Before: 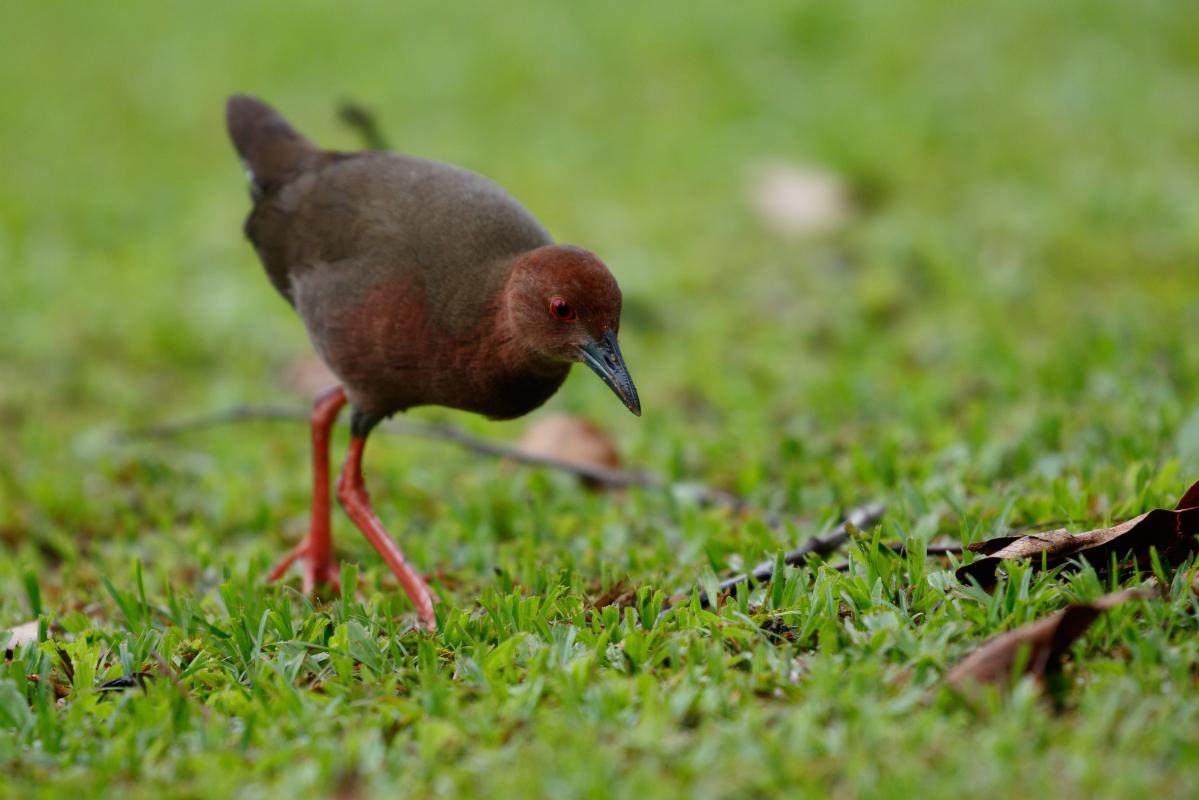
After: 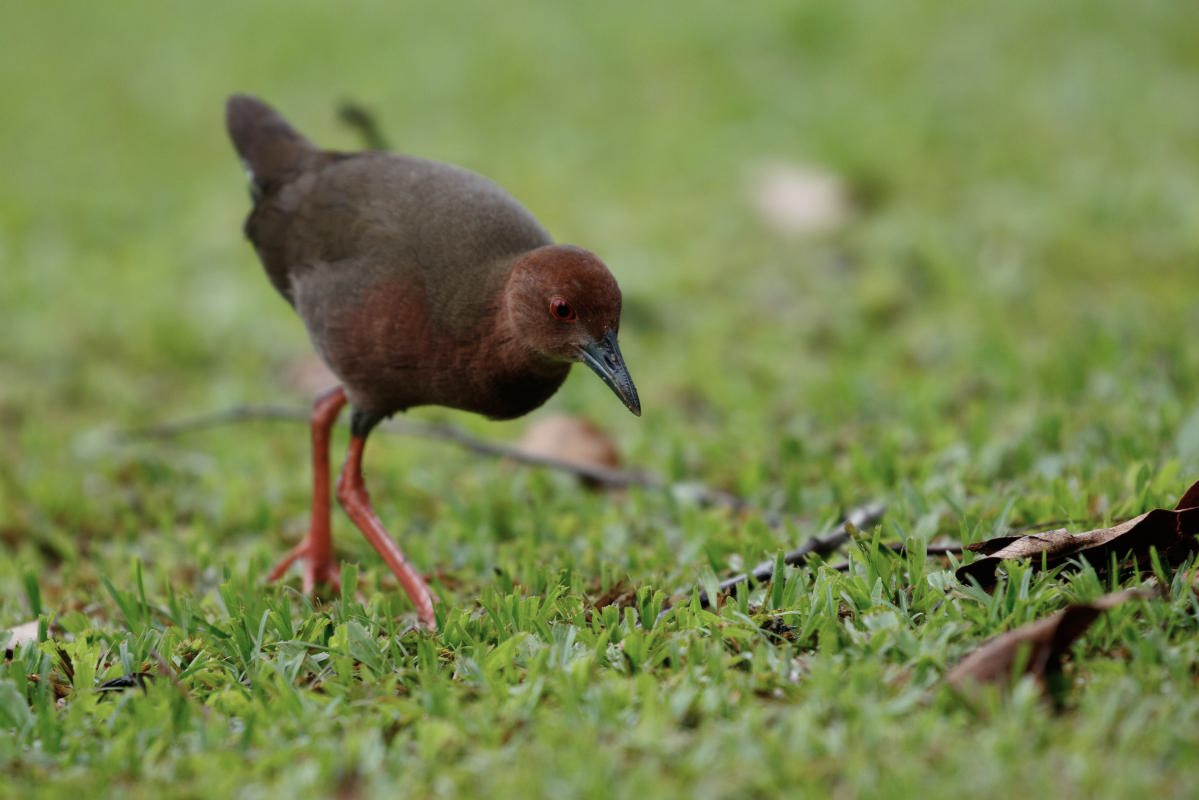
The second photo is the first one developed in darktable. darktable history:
color correction: highlights b* -0.014, saturation 0.787
